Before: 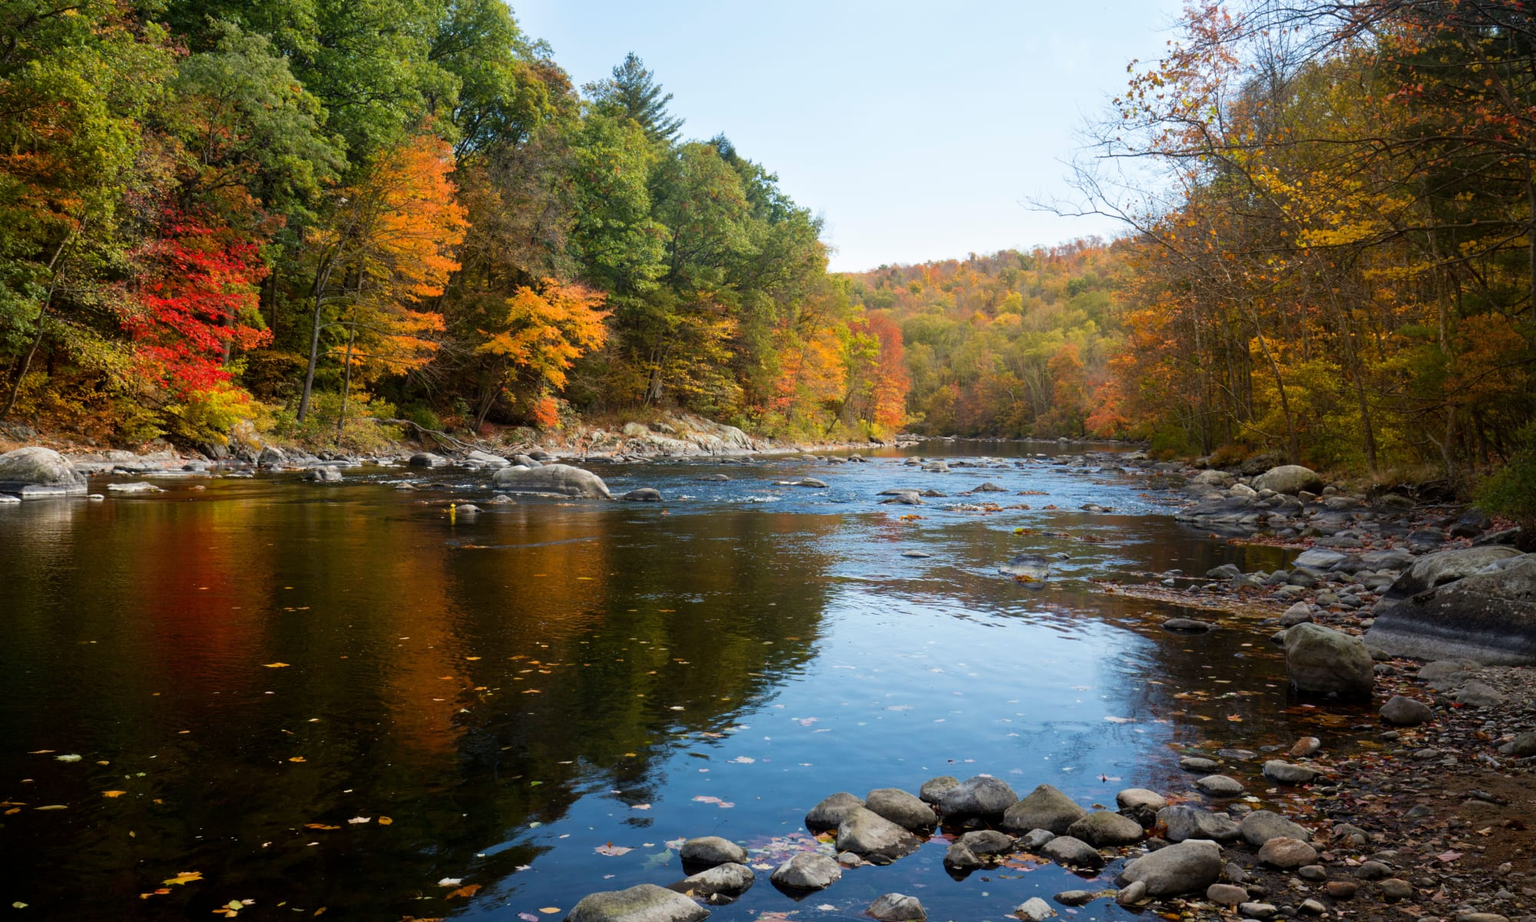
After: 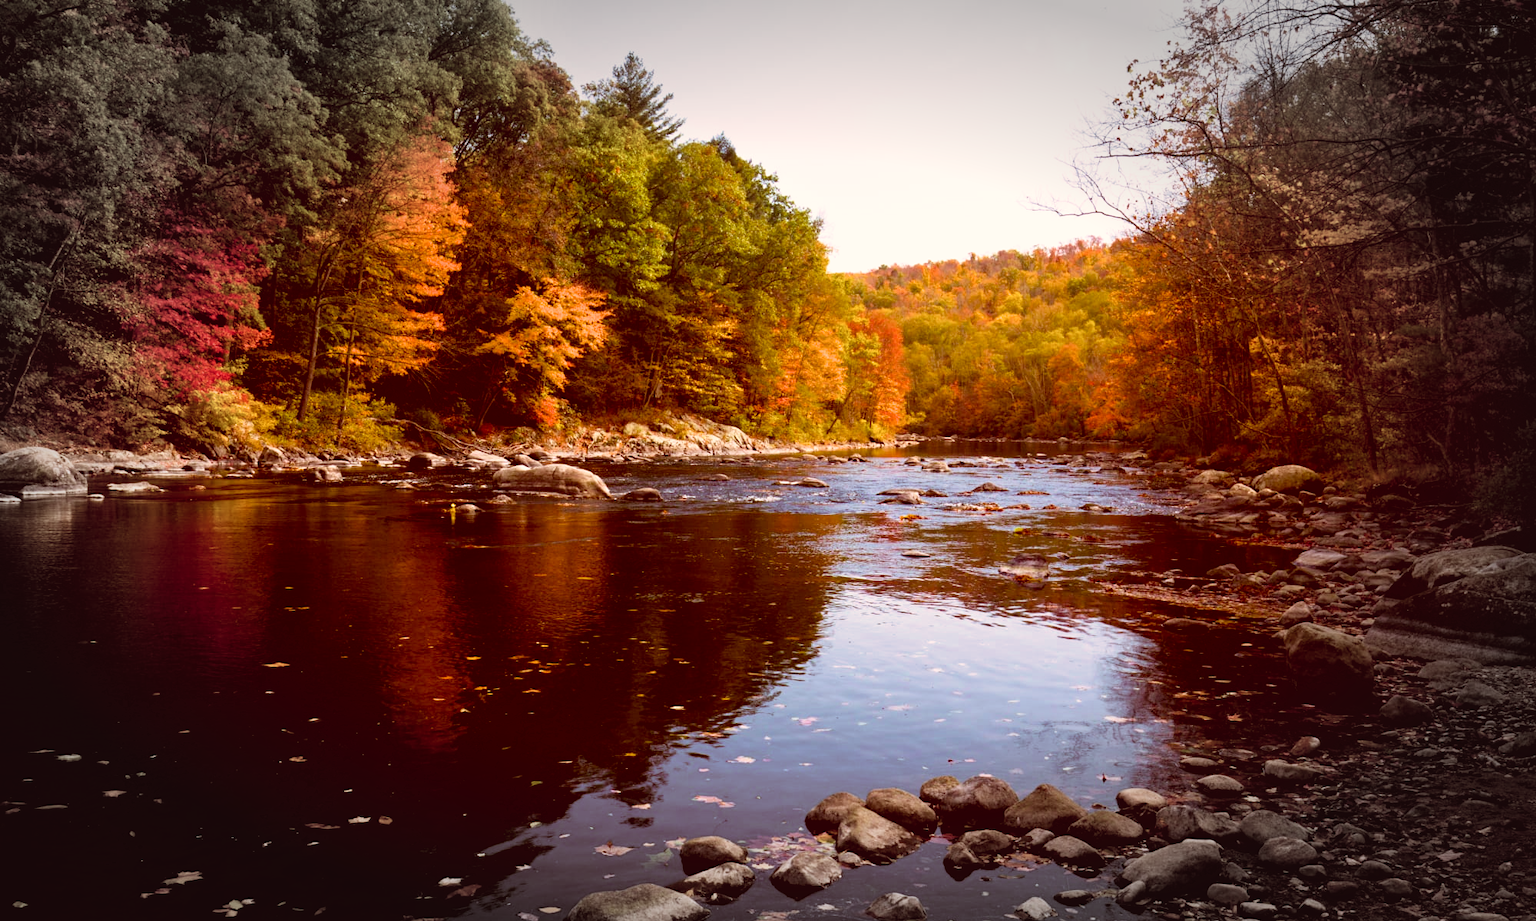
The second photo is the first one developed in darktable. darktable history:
filmic rgb: black relative exposure -9.09 EV, white relative exposure 2.31 EV, hardness 7.41
vignetting: fall-off start 66%, fall-off radius 39.58%, brightness -0.444, saturation -0.687, automatic ratio true, width/height ratio 0.667, unbound false
color balance rgb: linear chroma grading › global chroma 14.365%, perceptual saturation grading › global saturation 25.728%, global vibrance 20%
color correction: highlights a* 9.27, highlights b* 8.58, shadows a* 39.28, shadows b* 39.68, saturation 0.796
velvia: strength 14.35%
haze removal: compatibility mode true, adaptive false
